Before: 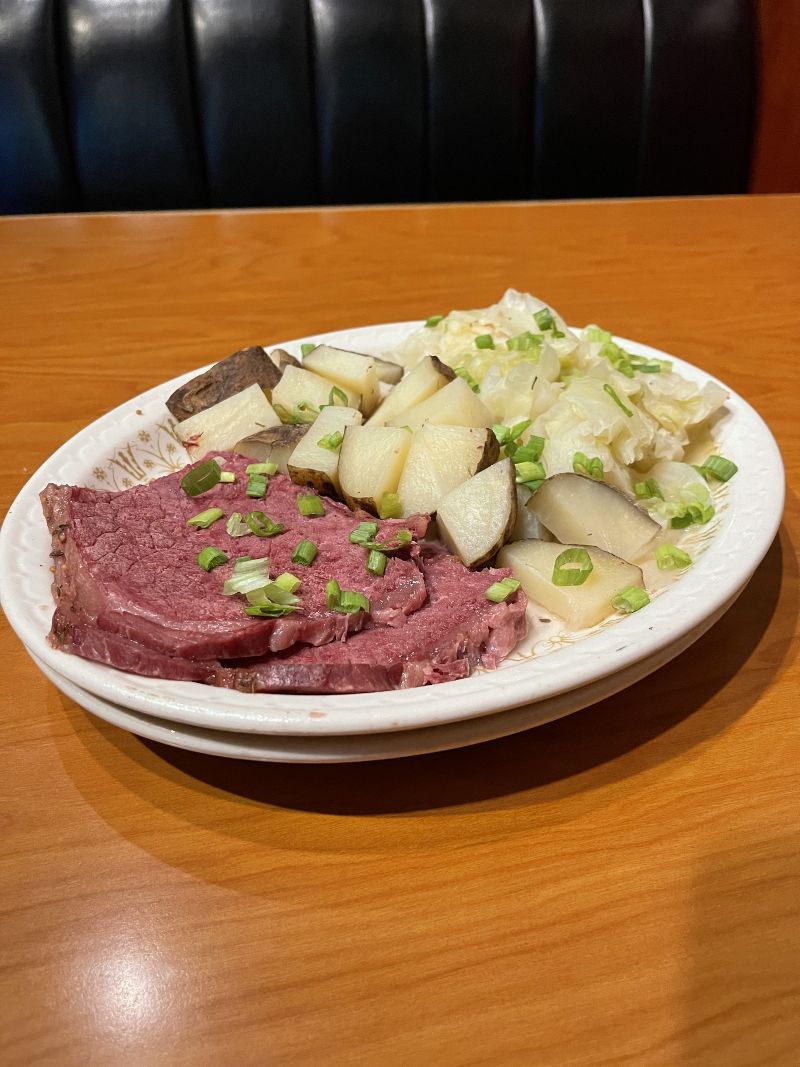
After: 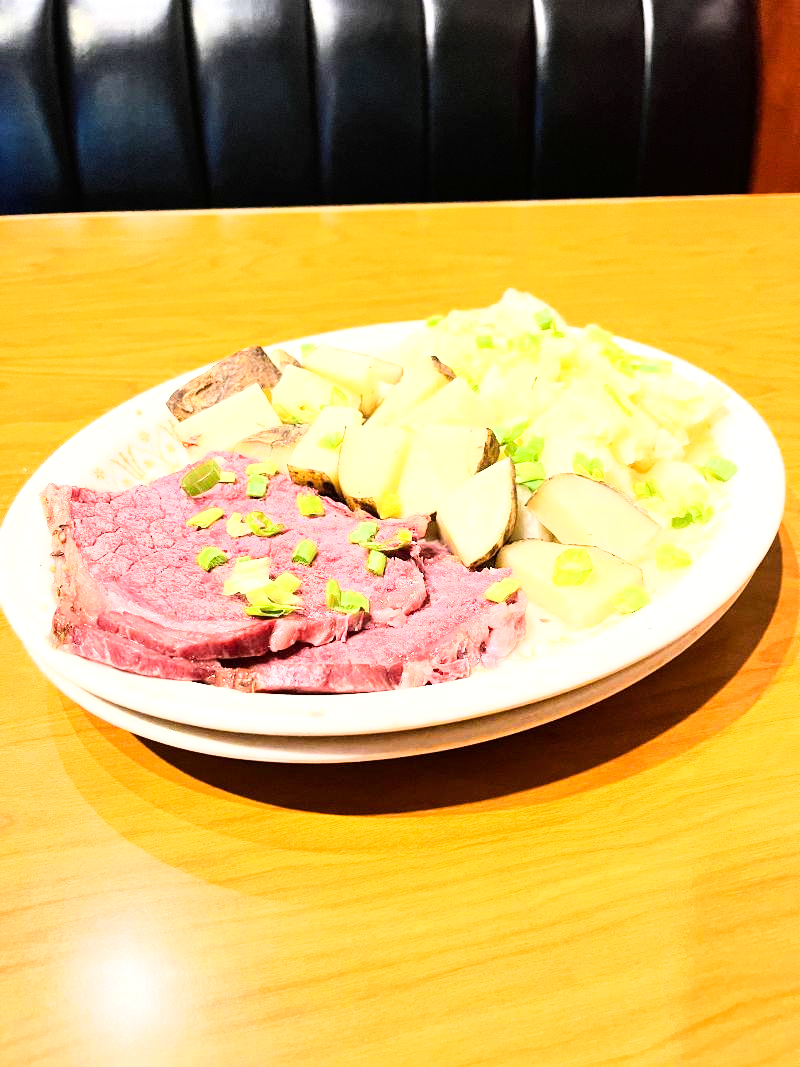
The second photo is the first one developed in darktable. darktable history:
exposure: exposure 0.927 EV, compensate exposure bias true, compensate highlight preservation false
color balance rgb: perceptual saturation grading › global saturation 1.027%, perceptual saturation grading › highlights -2.843%, perceptual saturation grading › mid-tones 3.49%, perceptual saturation grading › shadows 8.748%, perceptual brilliance grading › global brilliance 12.518%
base curve: curves: ch0 [(0, 0) (0.007, 0.004) (0.027, 0.03) (0.046, 0.07) (0.207, 0.54) (0.442, 0.872) (0.673, 0.972) (1, 1)]
